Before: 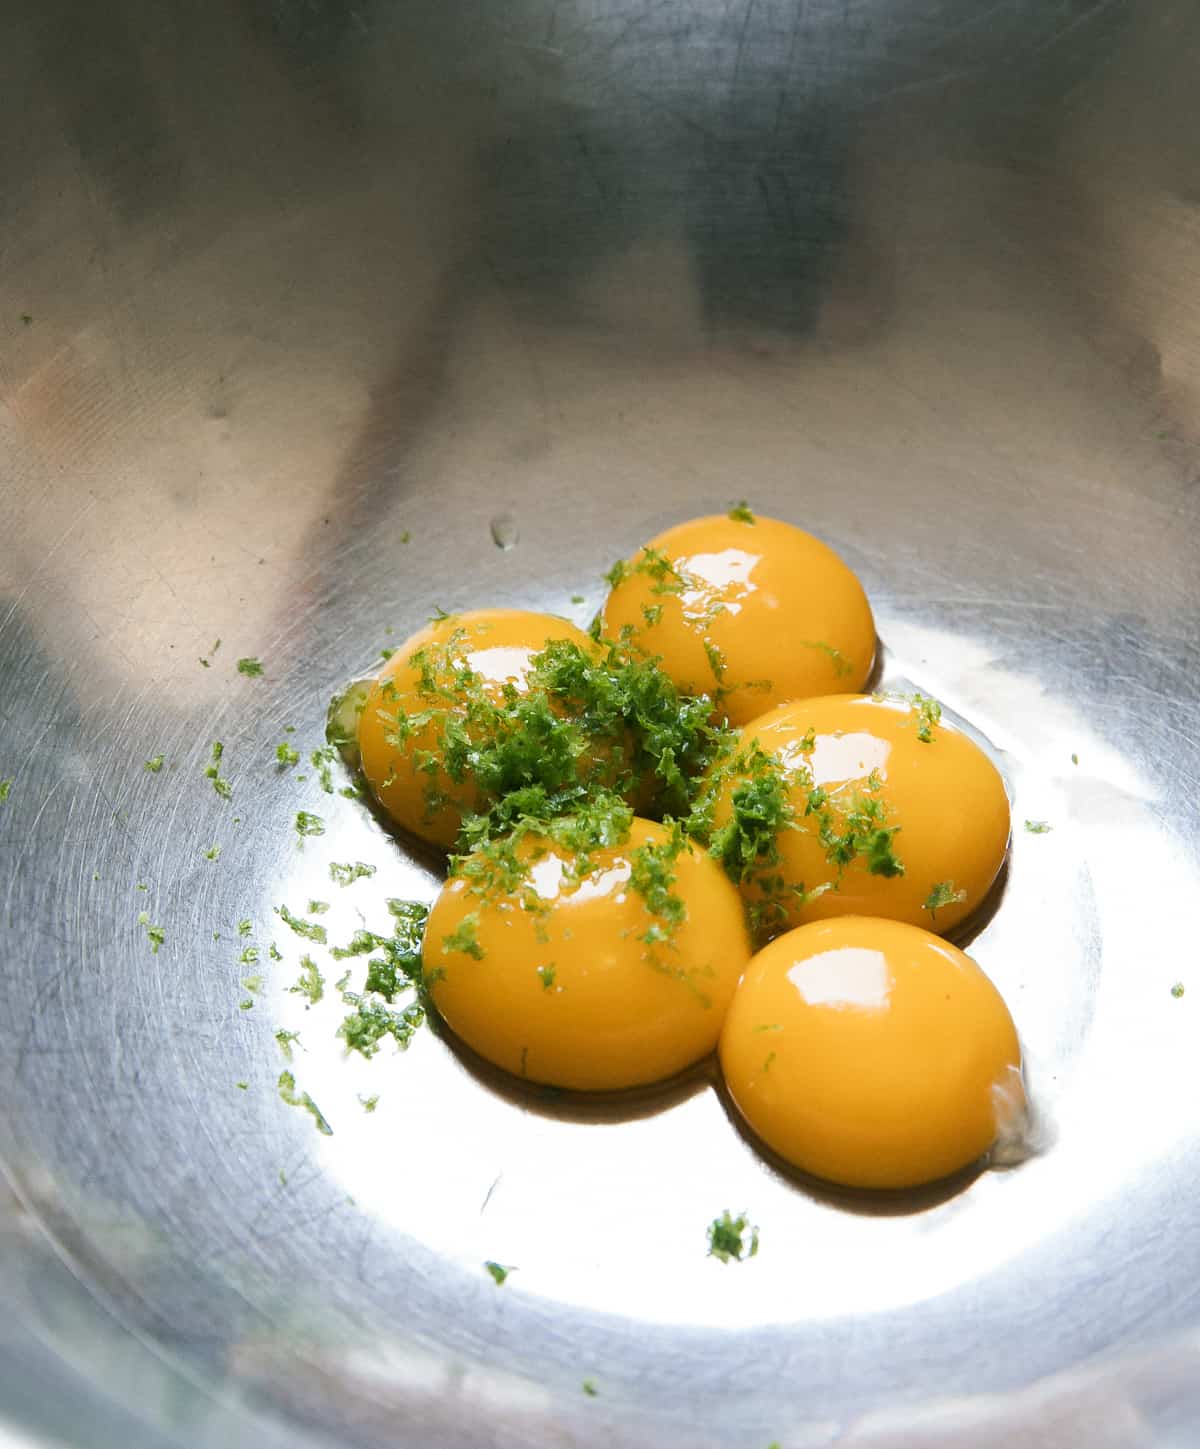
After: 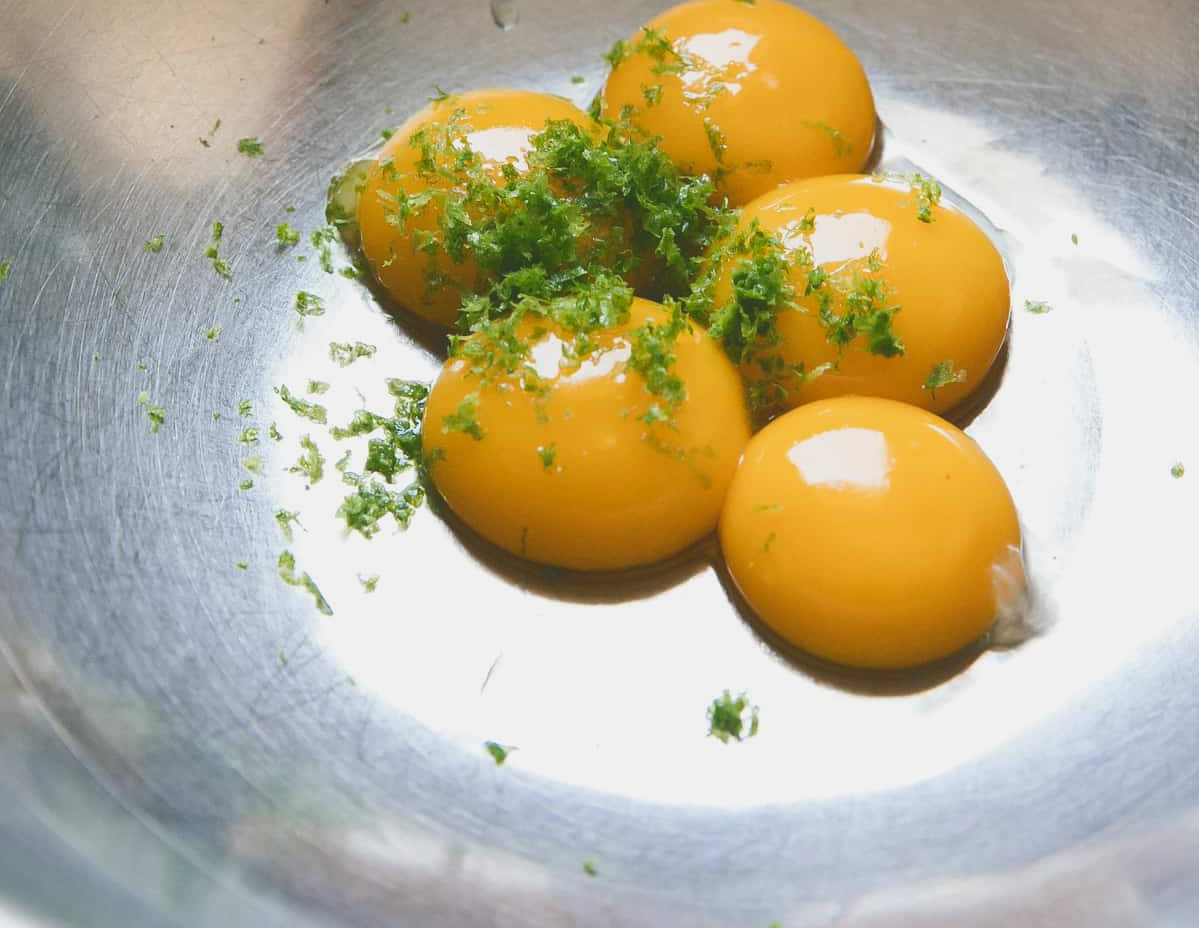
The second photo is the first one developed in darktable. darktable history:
crop and rotate: top 35.93%
exposure: exposure -0.013 EV, compensate highlight preservation false
tone curve: curves: ch0 [(0, 0.211) (0.15, 0.25) (1, 0.953)], color space Lab, independent channels, preserve colors none
